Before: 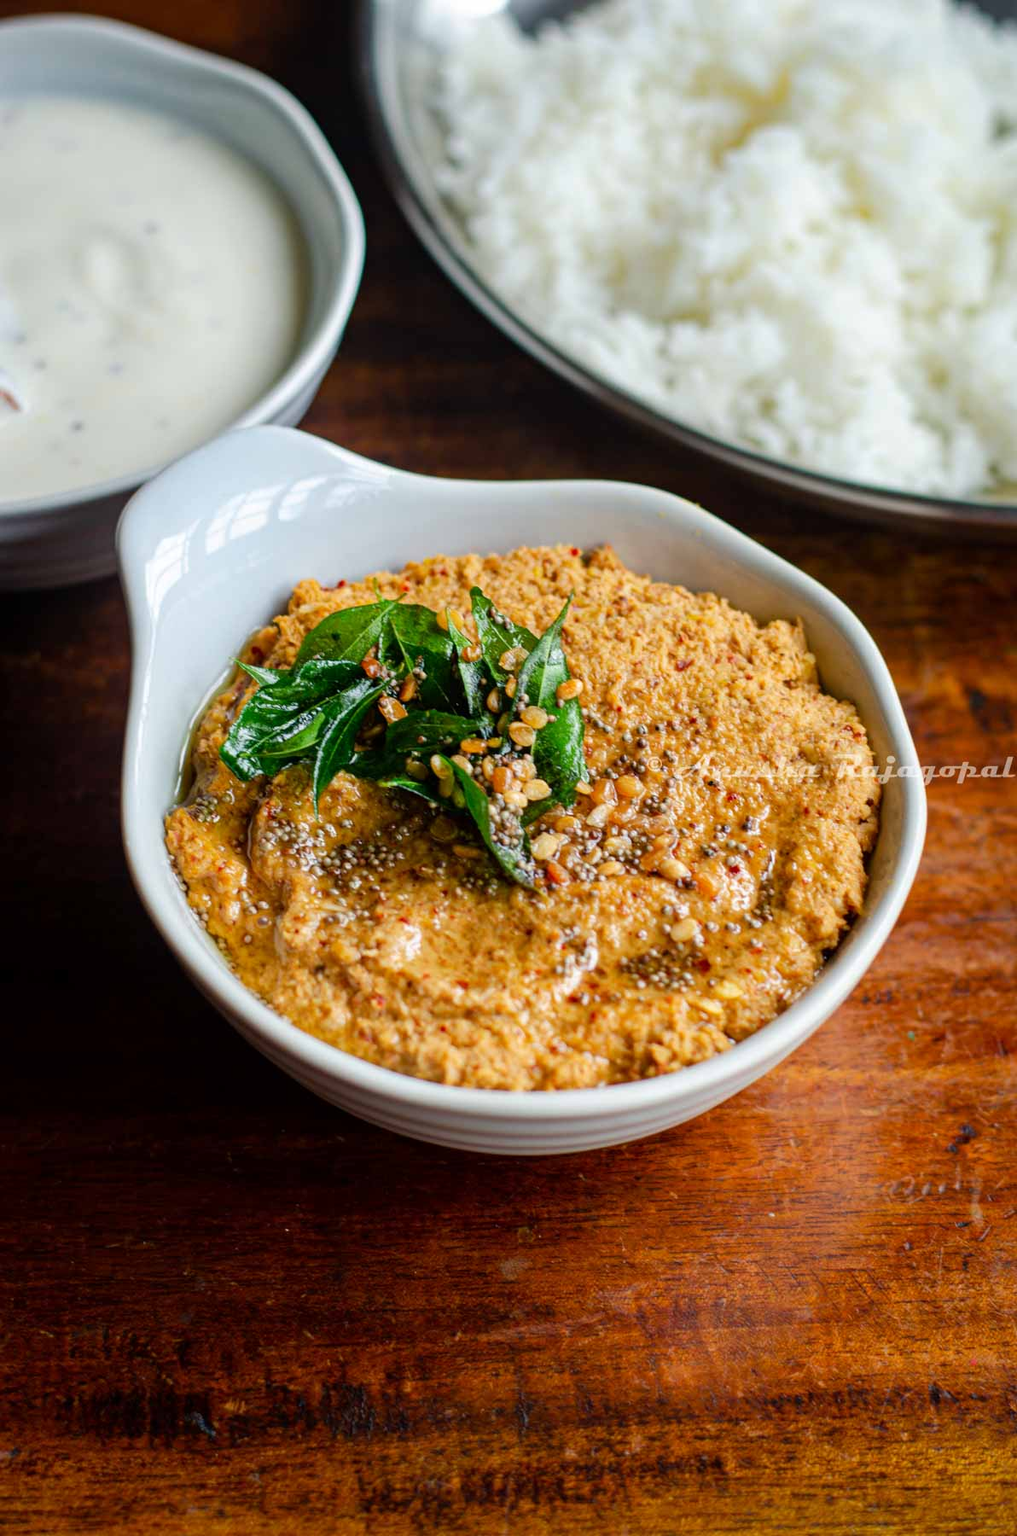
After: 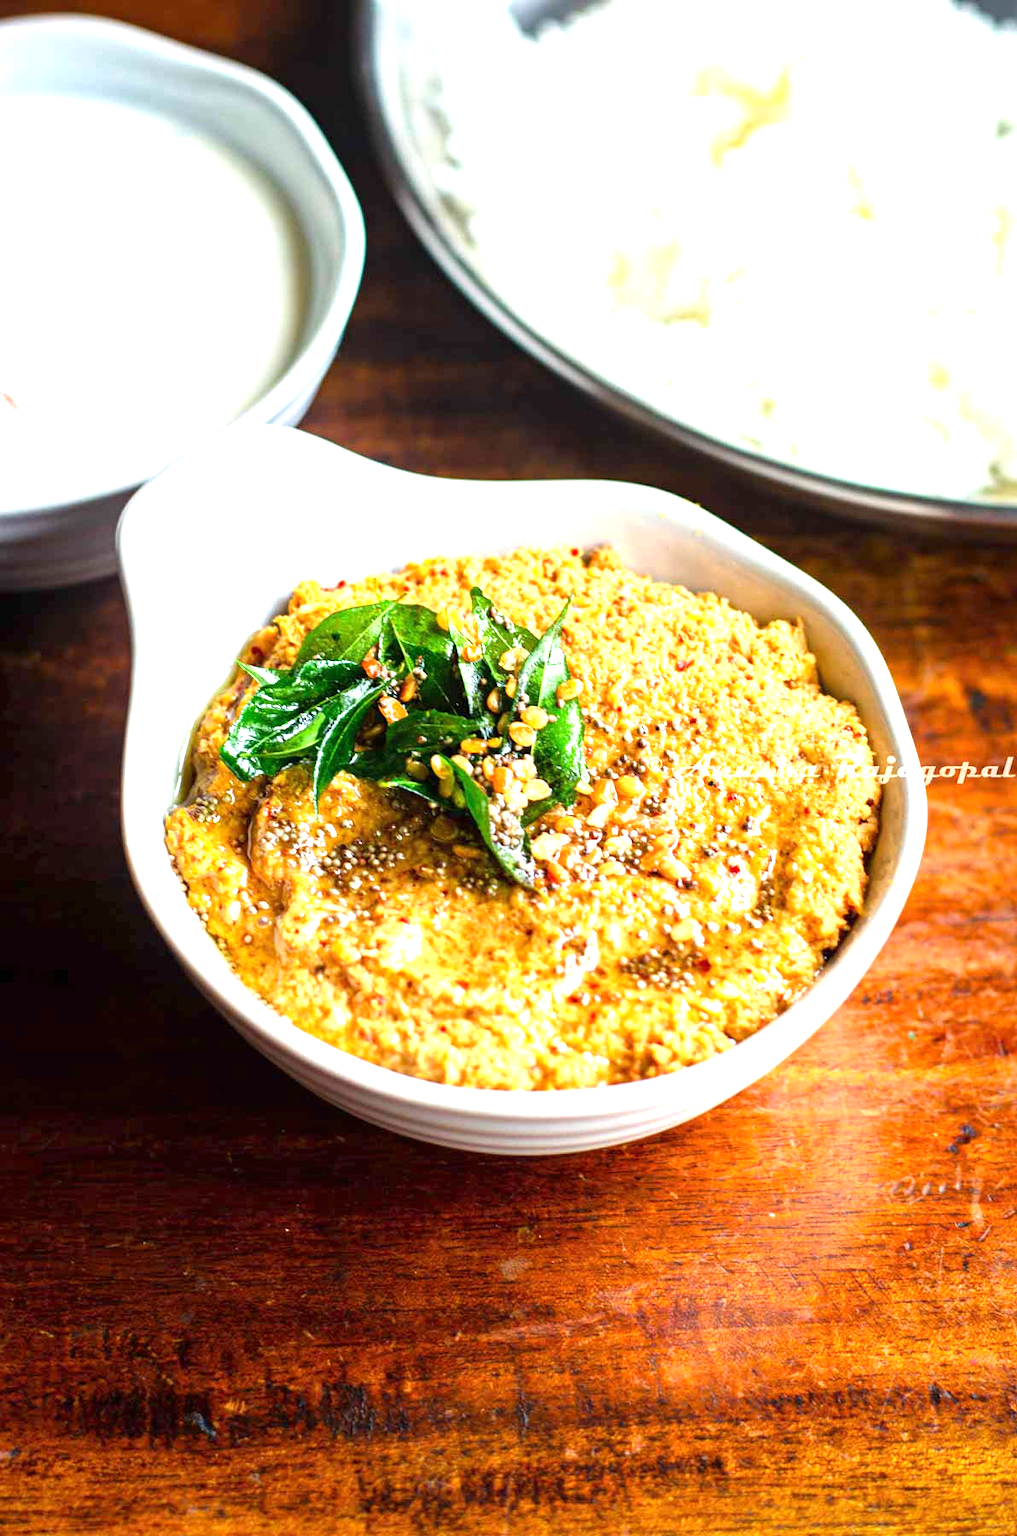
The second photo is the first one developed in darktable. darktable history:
exposure: black level correction 0, exposure 1.474 EV, compensate exposure bias true, compensate highlight preservation false
